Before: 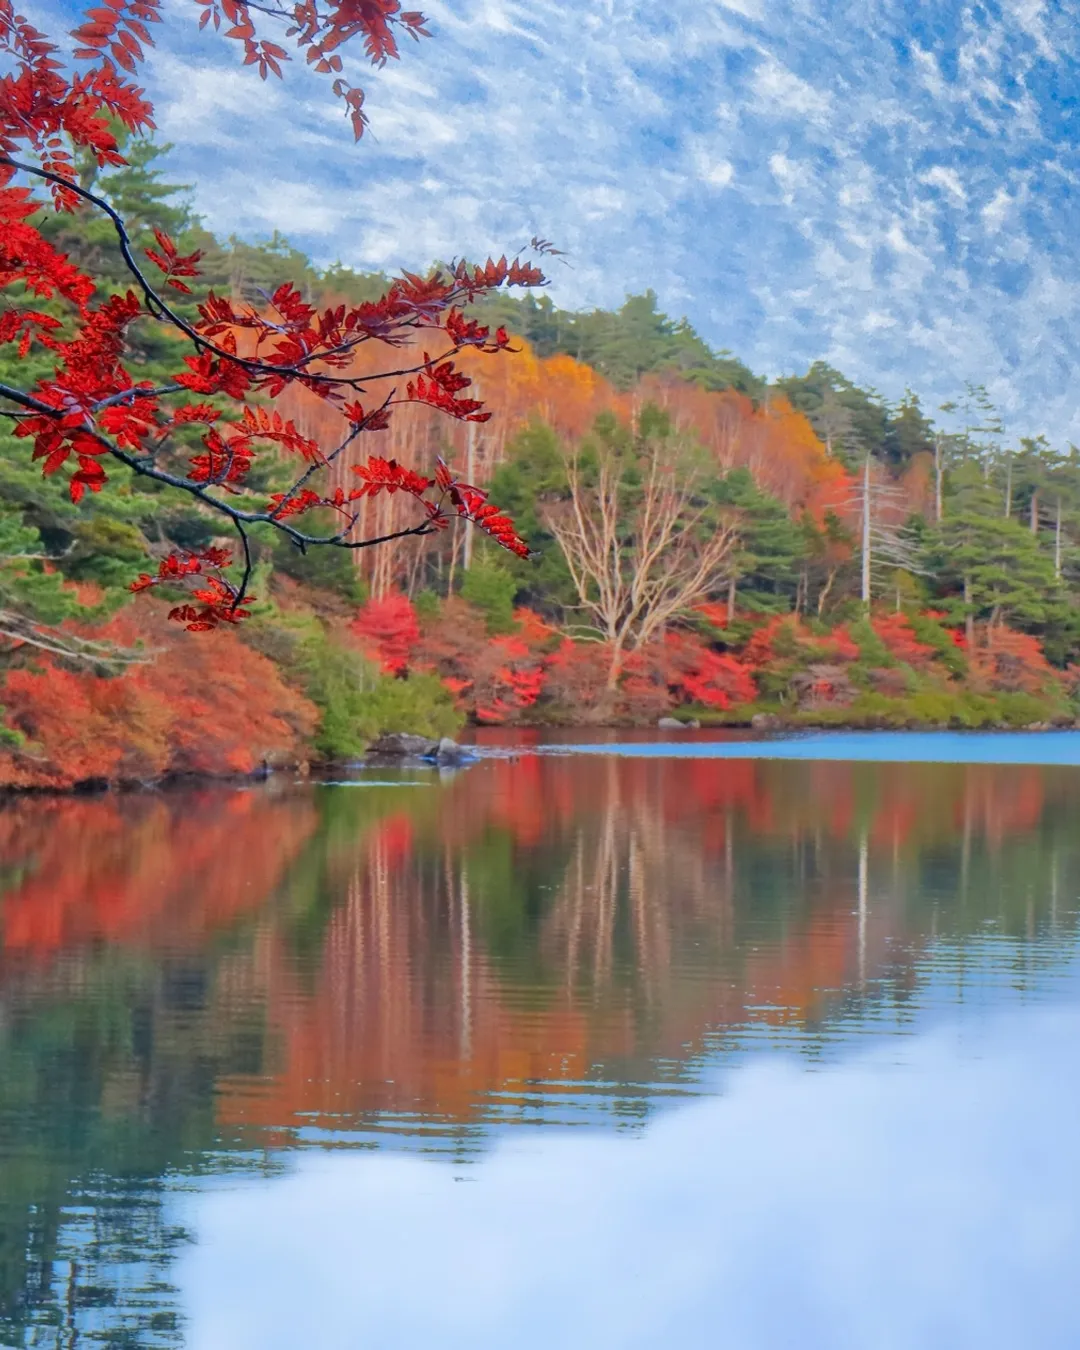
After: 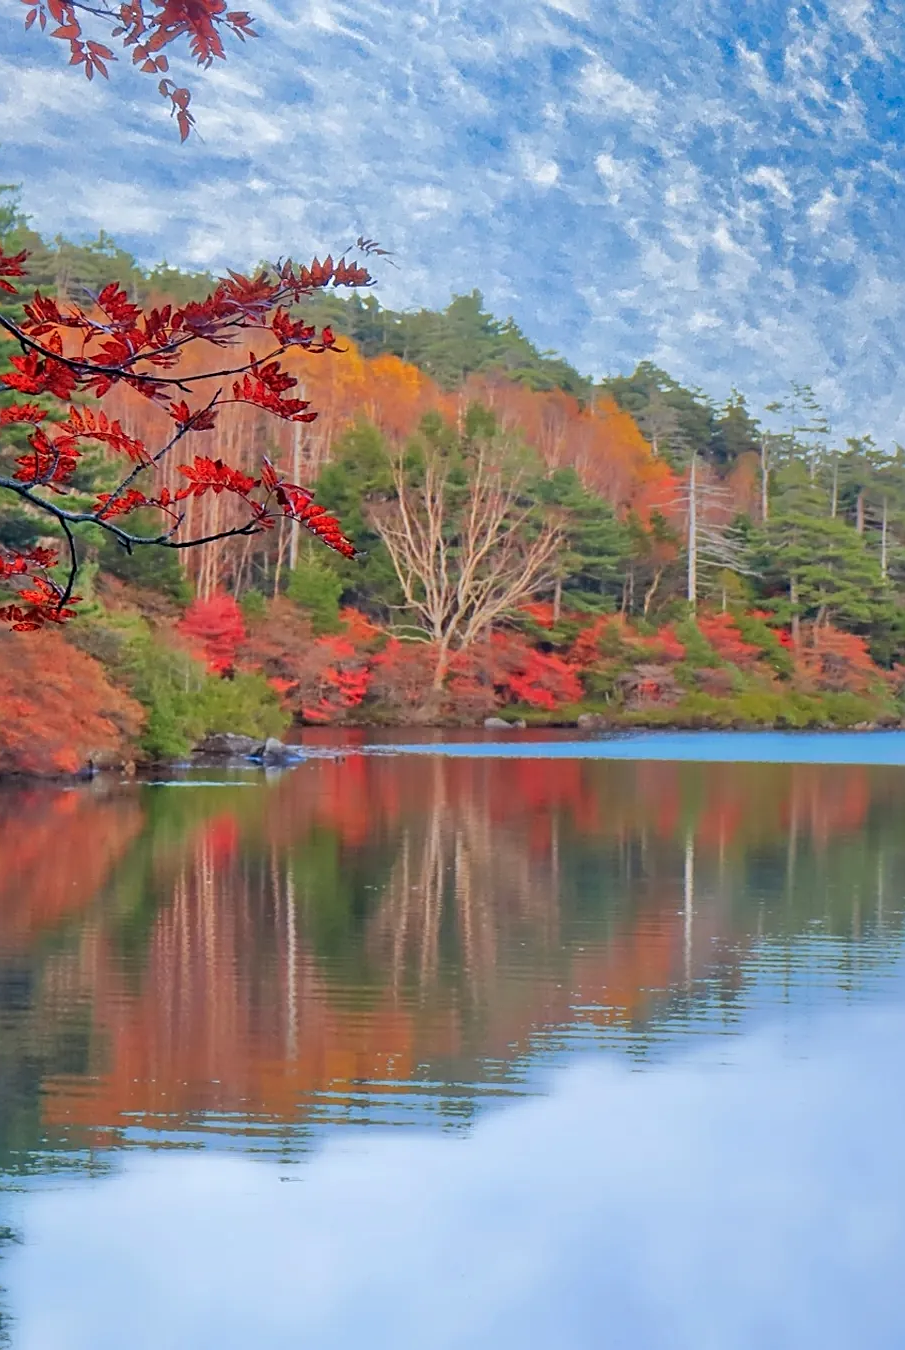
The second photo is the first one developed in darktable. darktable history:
shadows and highlights: shadows 10, white point adjustment 1, highlights -40
crop: left 16.145%
sharpen: on, module defaults
